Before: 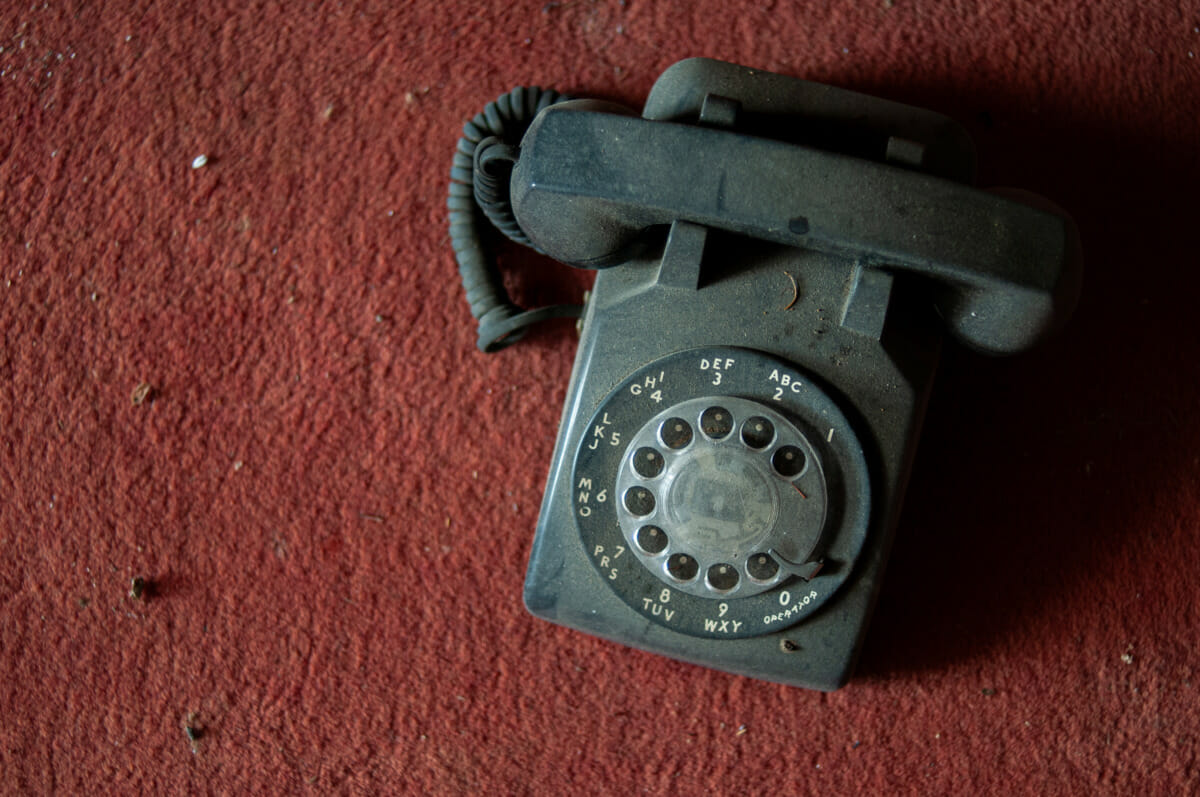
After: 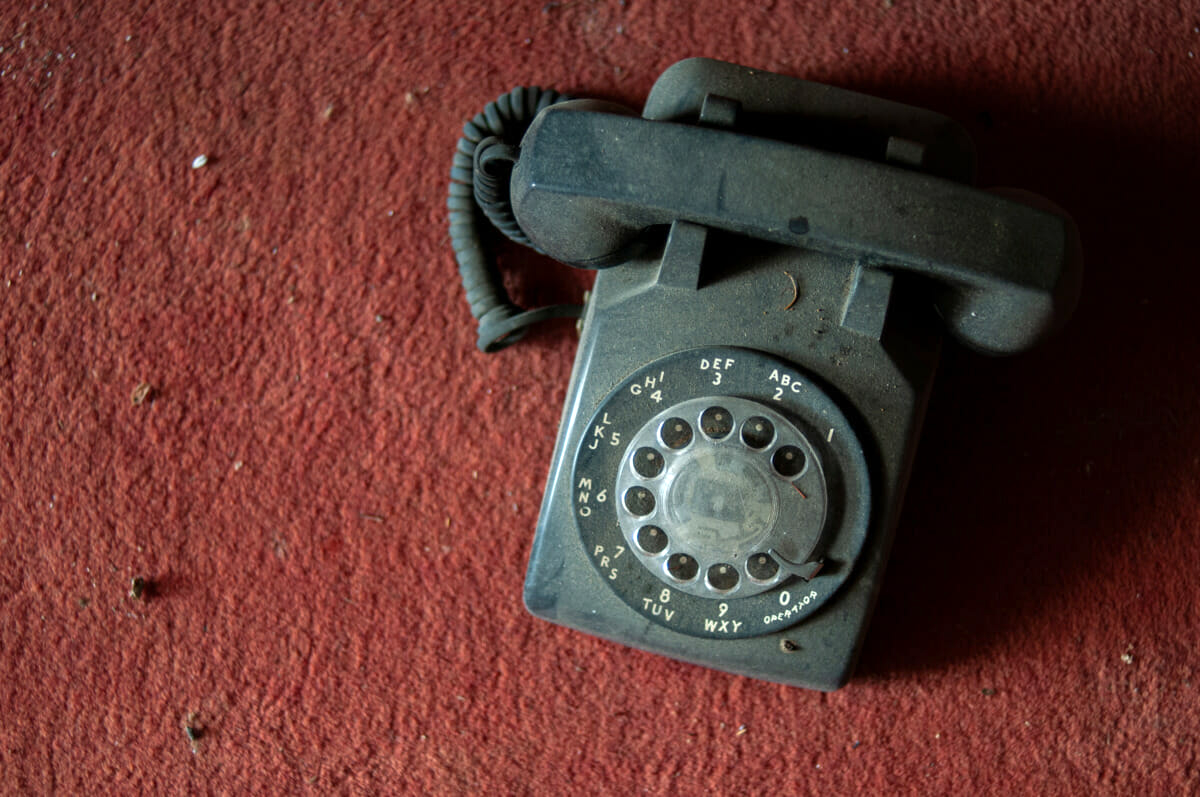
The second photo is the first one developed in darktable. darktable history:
exposure: exposure 0.6 EV, compensate highlight preservation false
graduated density: on, module defaults
